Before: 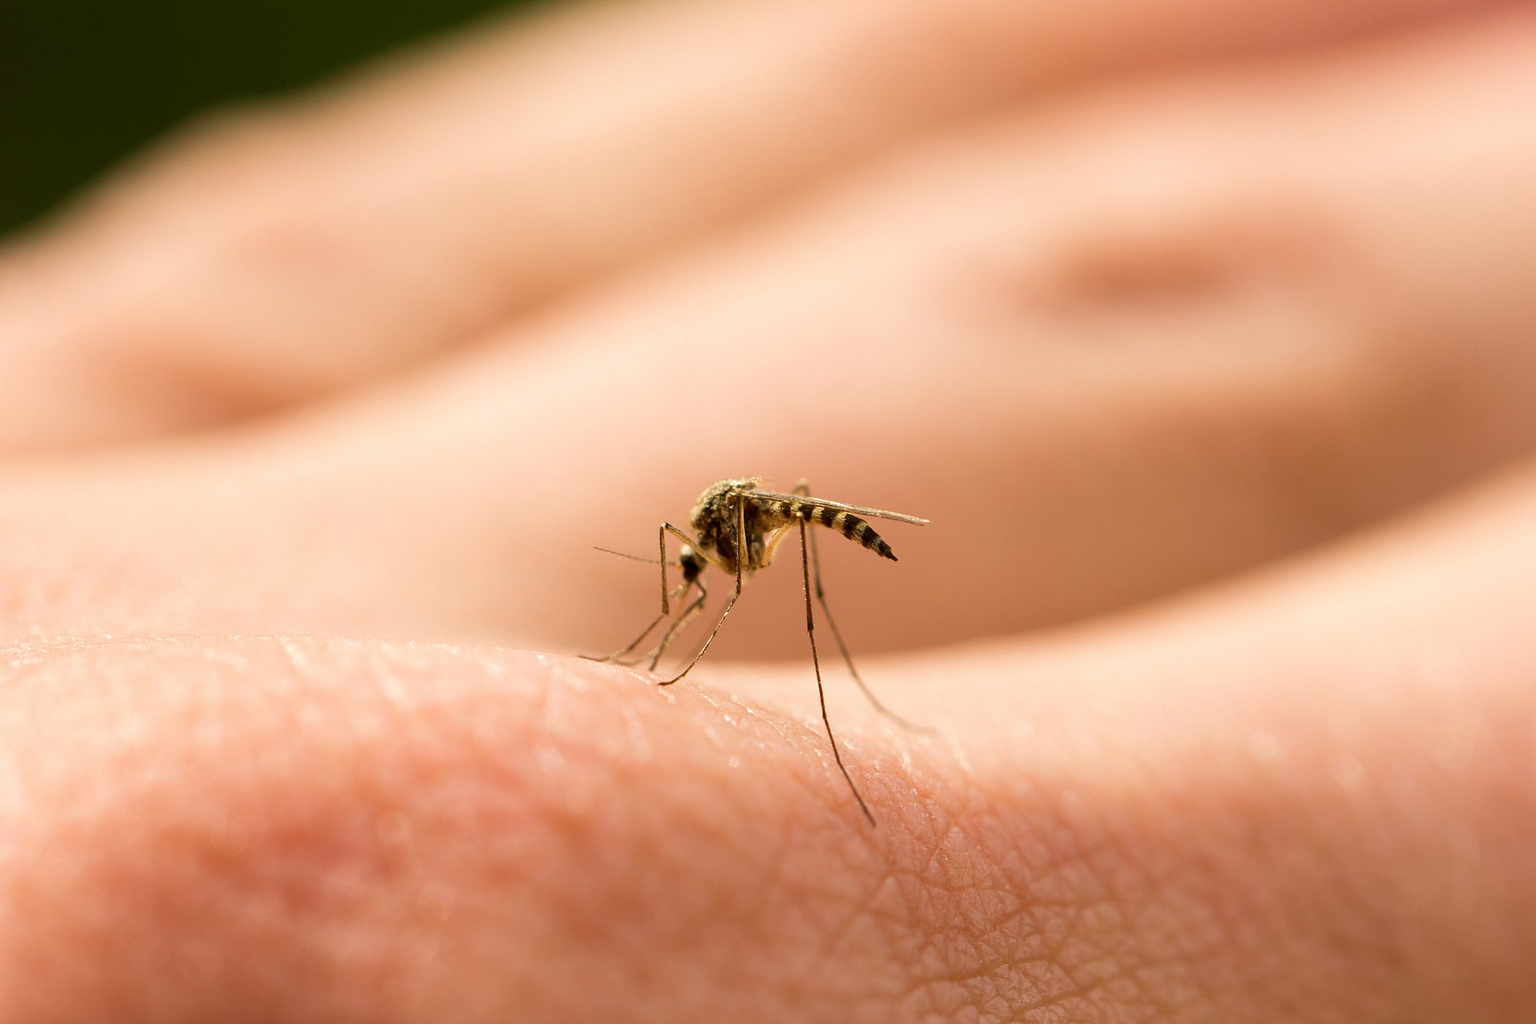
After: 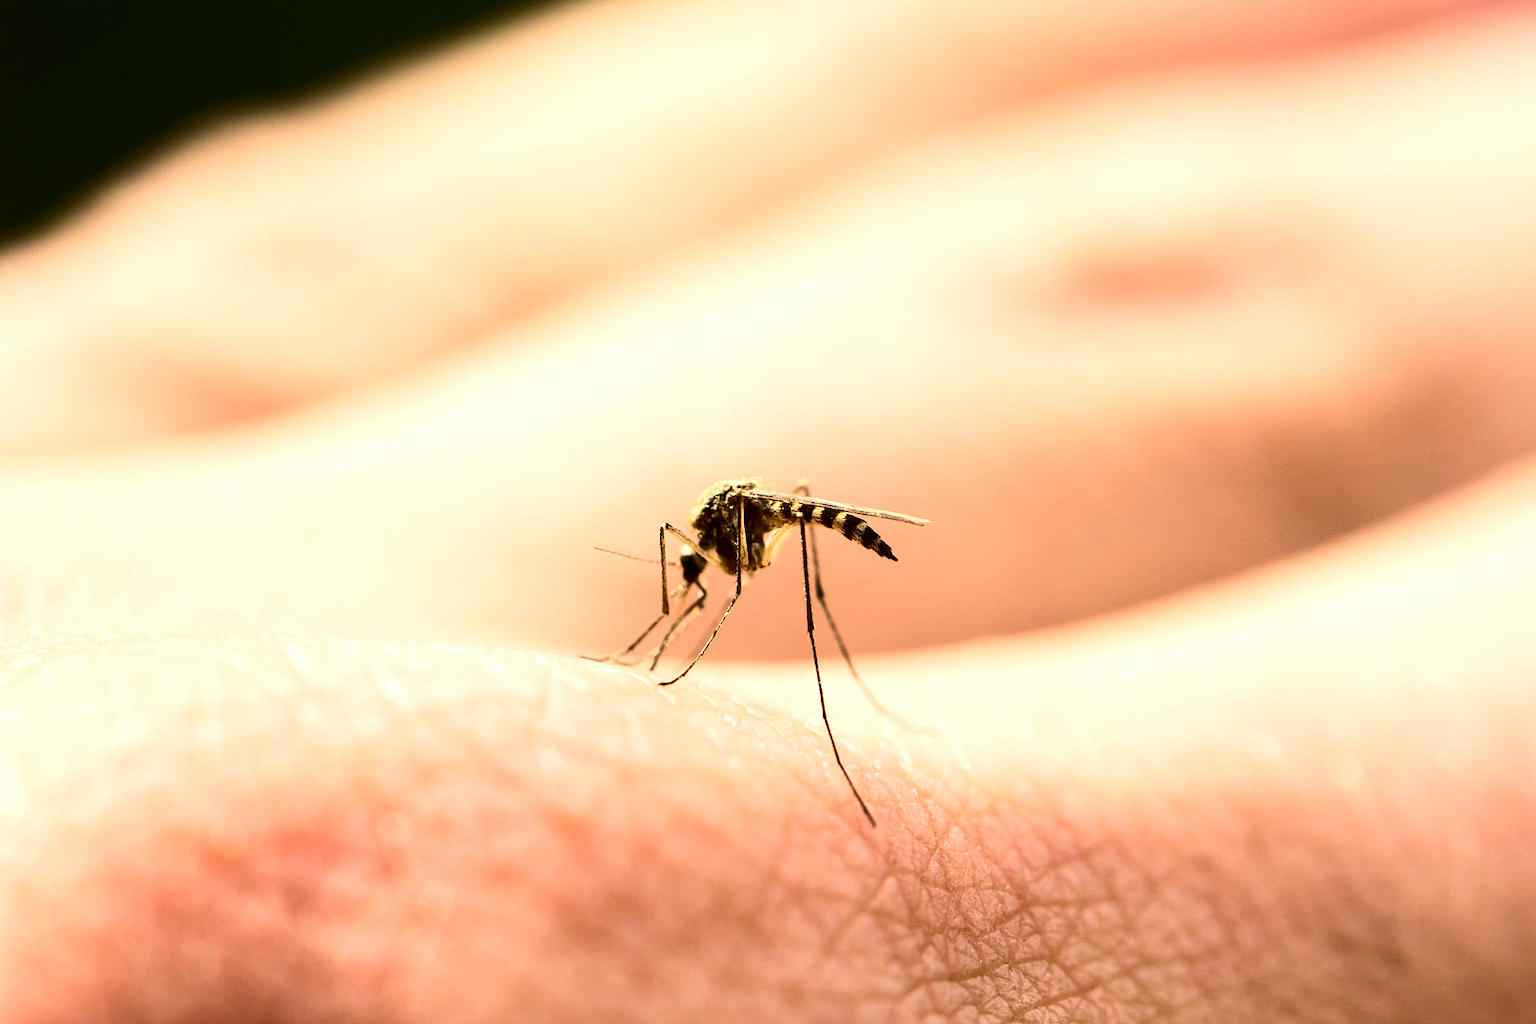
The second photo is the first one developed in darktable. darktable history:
contrast brightness saturation: contrast 0.28
tone equalizer: -8 EV -0.75 EV, -7 EV -0.7 EV, -6 EV -0.6 EV, -5 EV -0.4 EV, -3 EV 0.4 EV, -2 EV 0.6 EV, -1 EV 0.7 EV, +0 EV 0.75 EV, edges refinement/feathering 500, mask exposure compensation -1.57 EV, preserve details no
